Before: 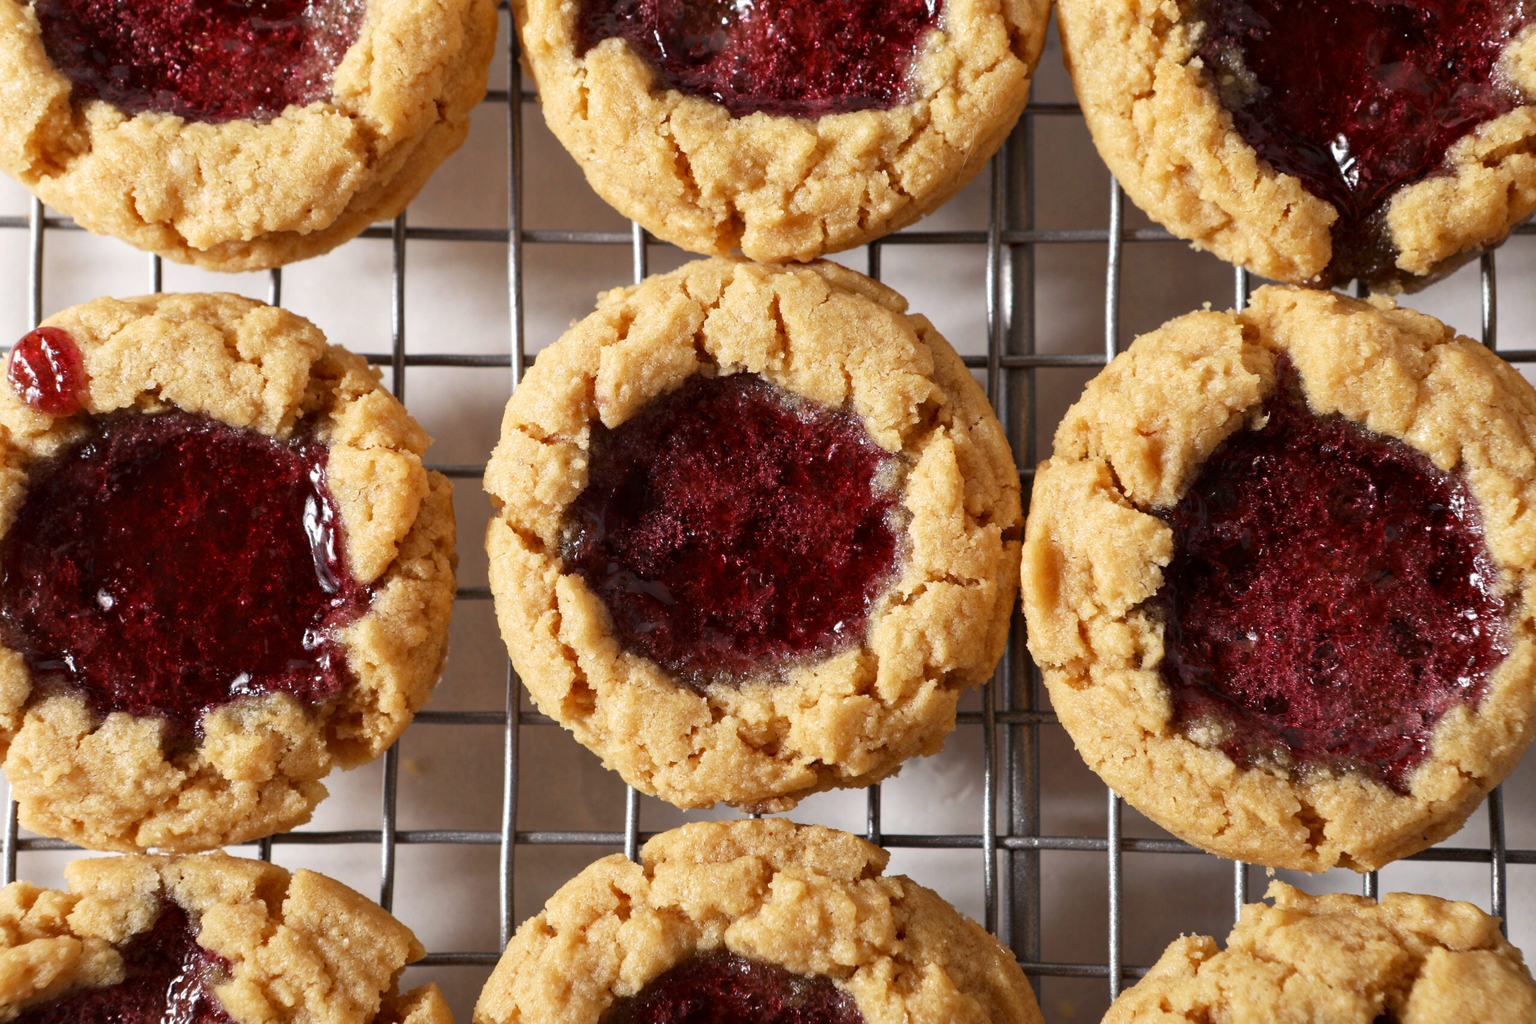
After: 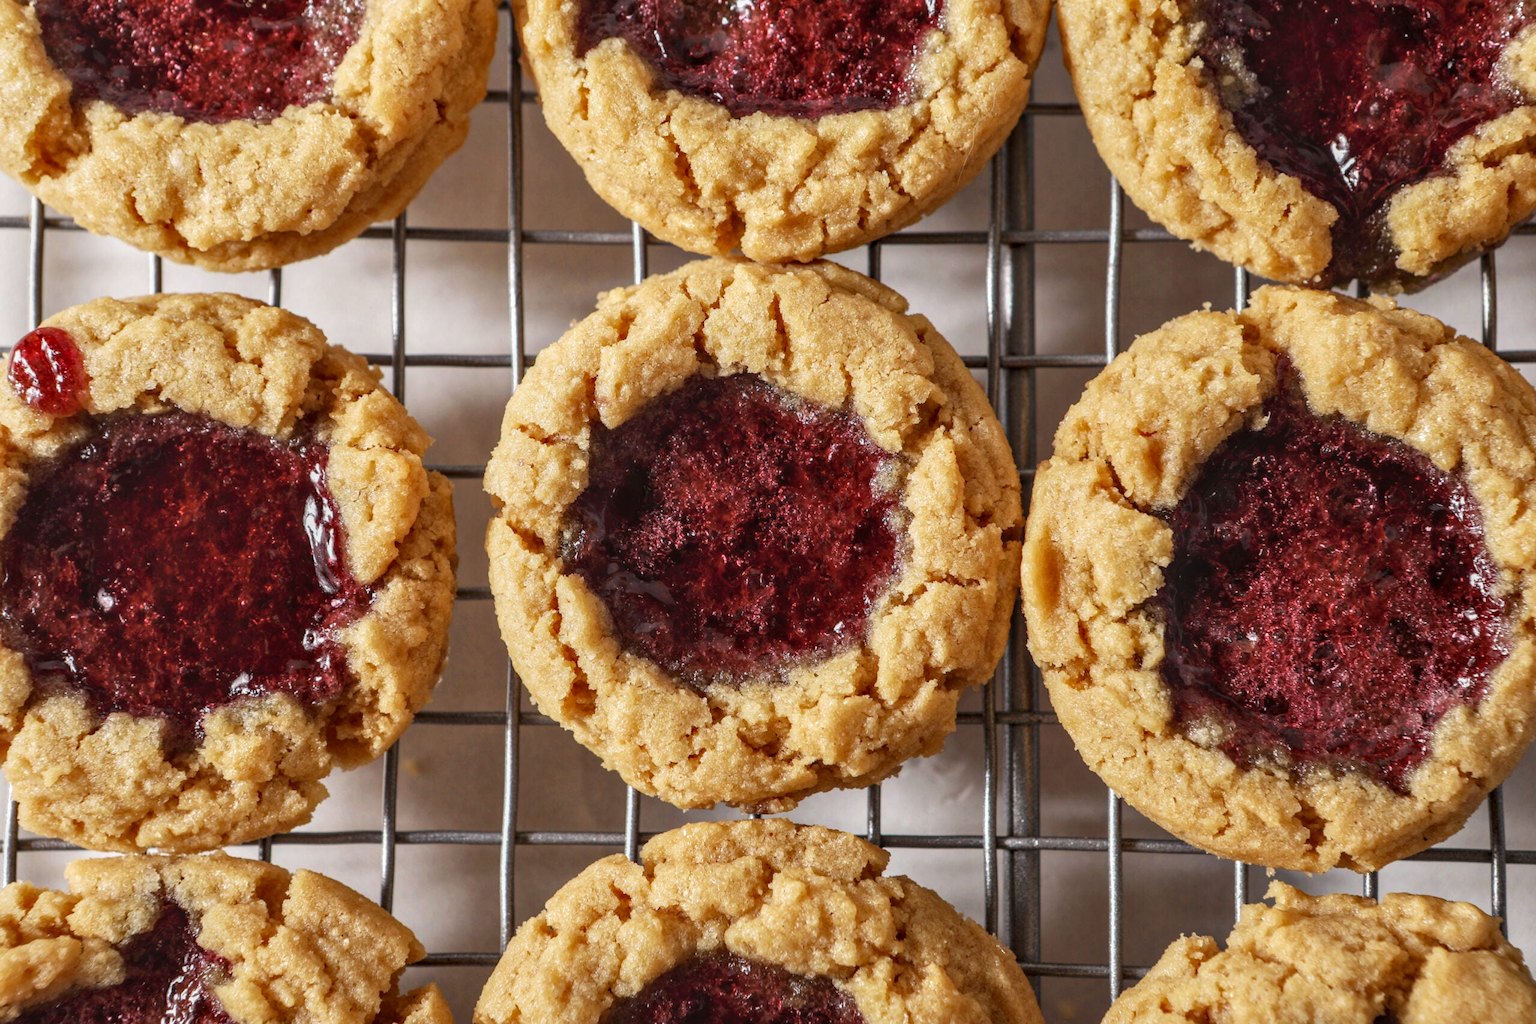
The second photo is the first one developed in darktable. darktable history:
shadows and highlights: shadows 37.27, highlights -28.18, soften with gaussian
local contrast: highlights 0%, shadows 0%, detail 133%
